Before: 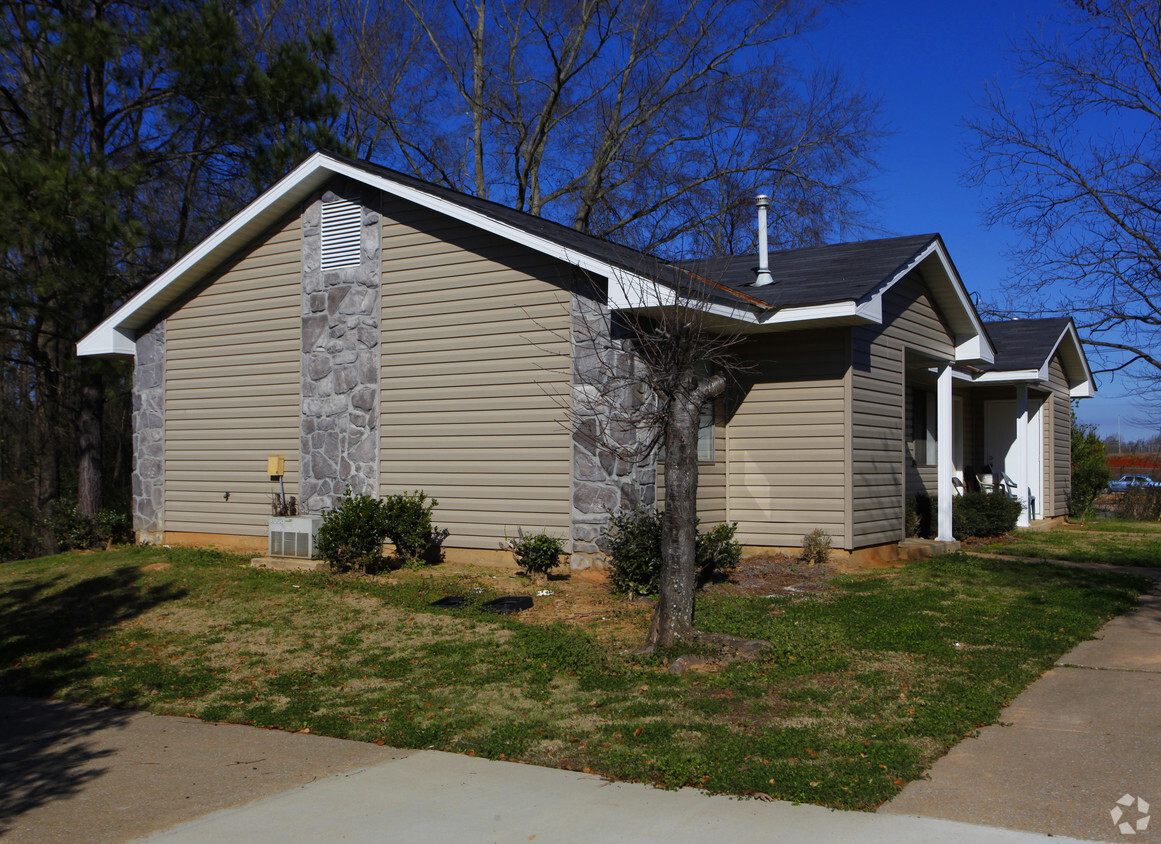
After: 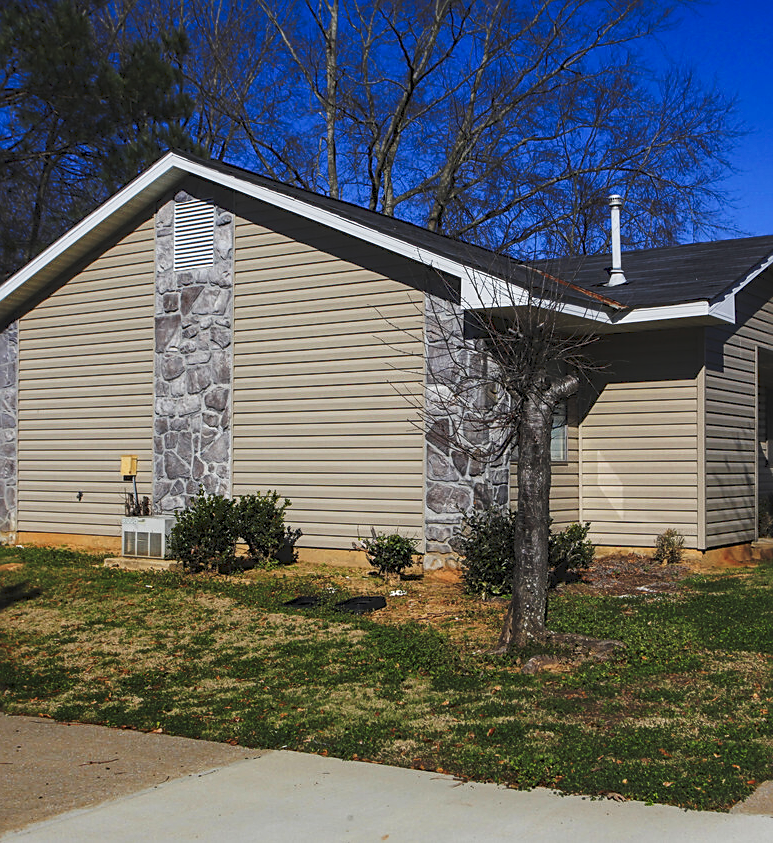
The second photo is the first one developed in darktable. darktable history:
local contrast: on, module defaults
sharpen: amount 0.6
crop and rotate: left 12.673%, right 20.66%
tone curve: curves: ch0 [(0, 0) (0.003, 0.077) (0.011, 0.089) (0.025, 0.105) (0.044, 0.122) (0.069, 0.134) (0.1, 0.151) (0.136, 0.171) (0.177, 0.198) (0.224, 0.23) (0.277, 0.273) (0.335, 0.343) (0.399, 0.422) (0.468, 0.508) (0.543, 0.601) (0.623, 0.695) (0.709, 0.782) (0.801, 0.866) (0.898, 0.934) (1, 1)], preserve colors none
